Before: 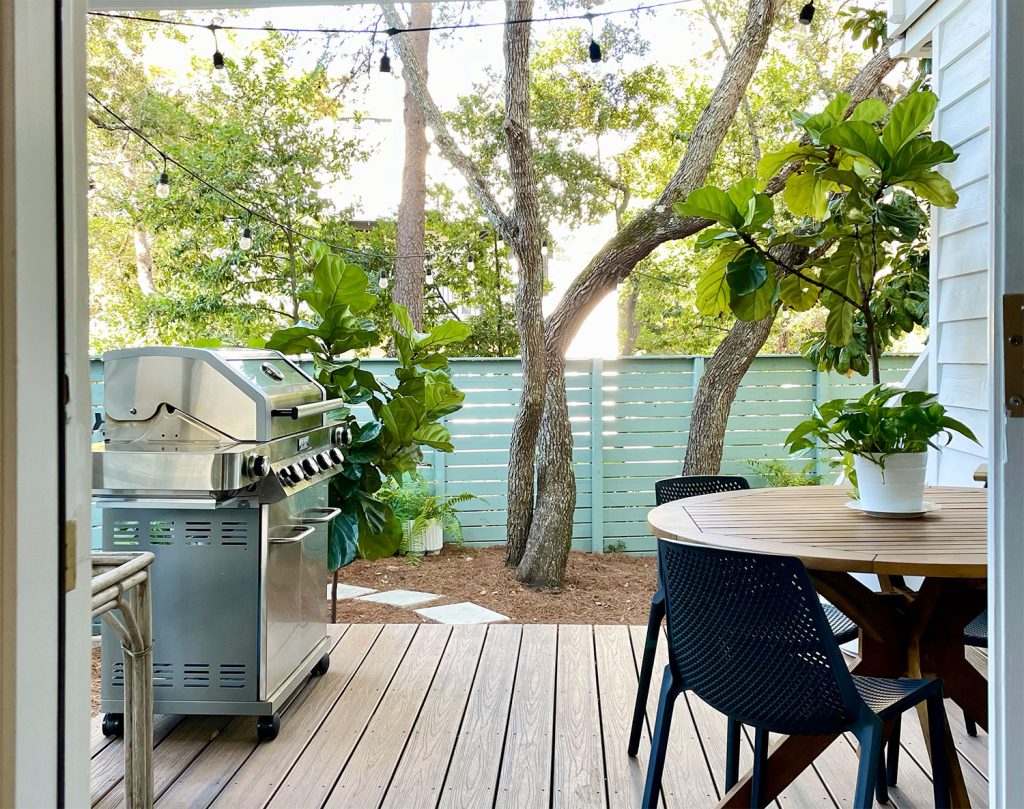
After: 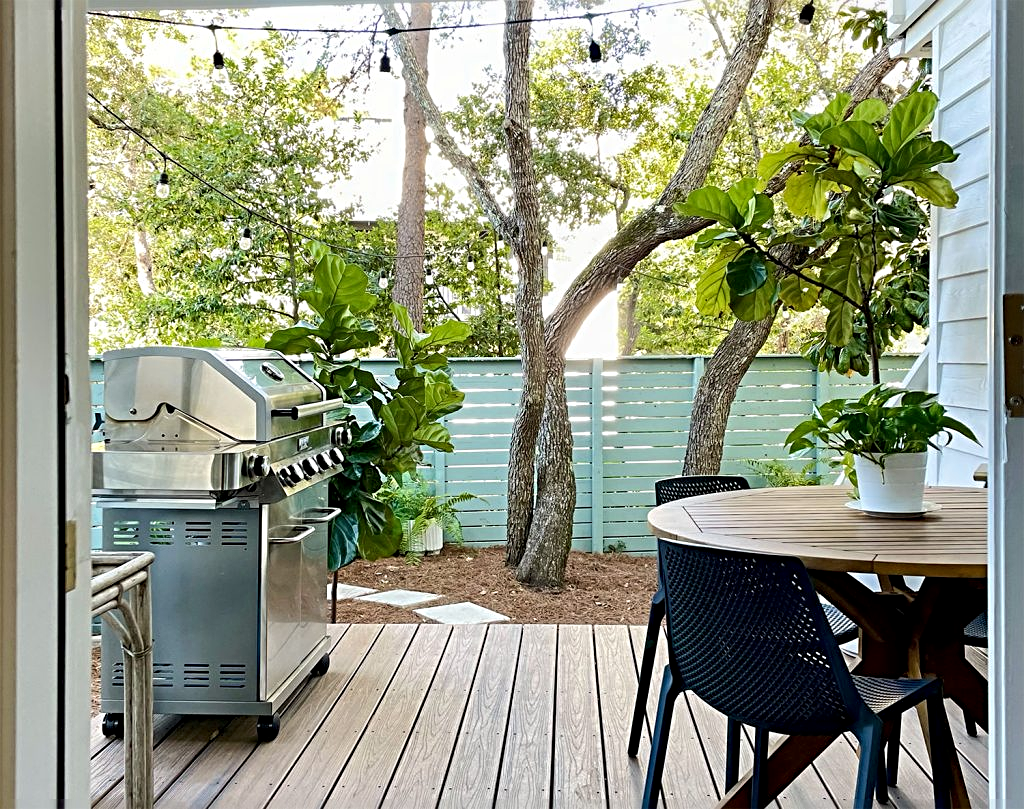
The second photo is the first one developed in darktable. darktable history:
tone equalizer: edges refinement/feathering 500, mask exposure compensation -1.57 EV, preserve details no
local contrast: highlights 63%, shadows 109%, detail 107%, midtone range 0.532
sharpen: radius 3.97
